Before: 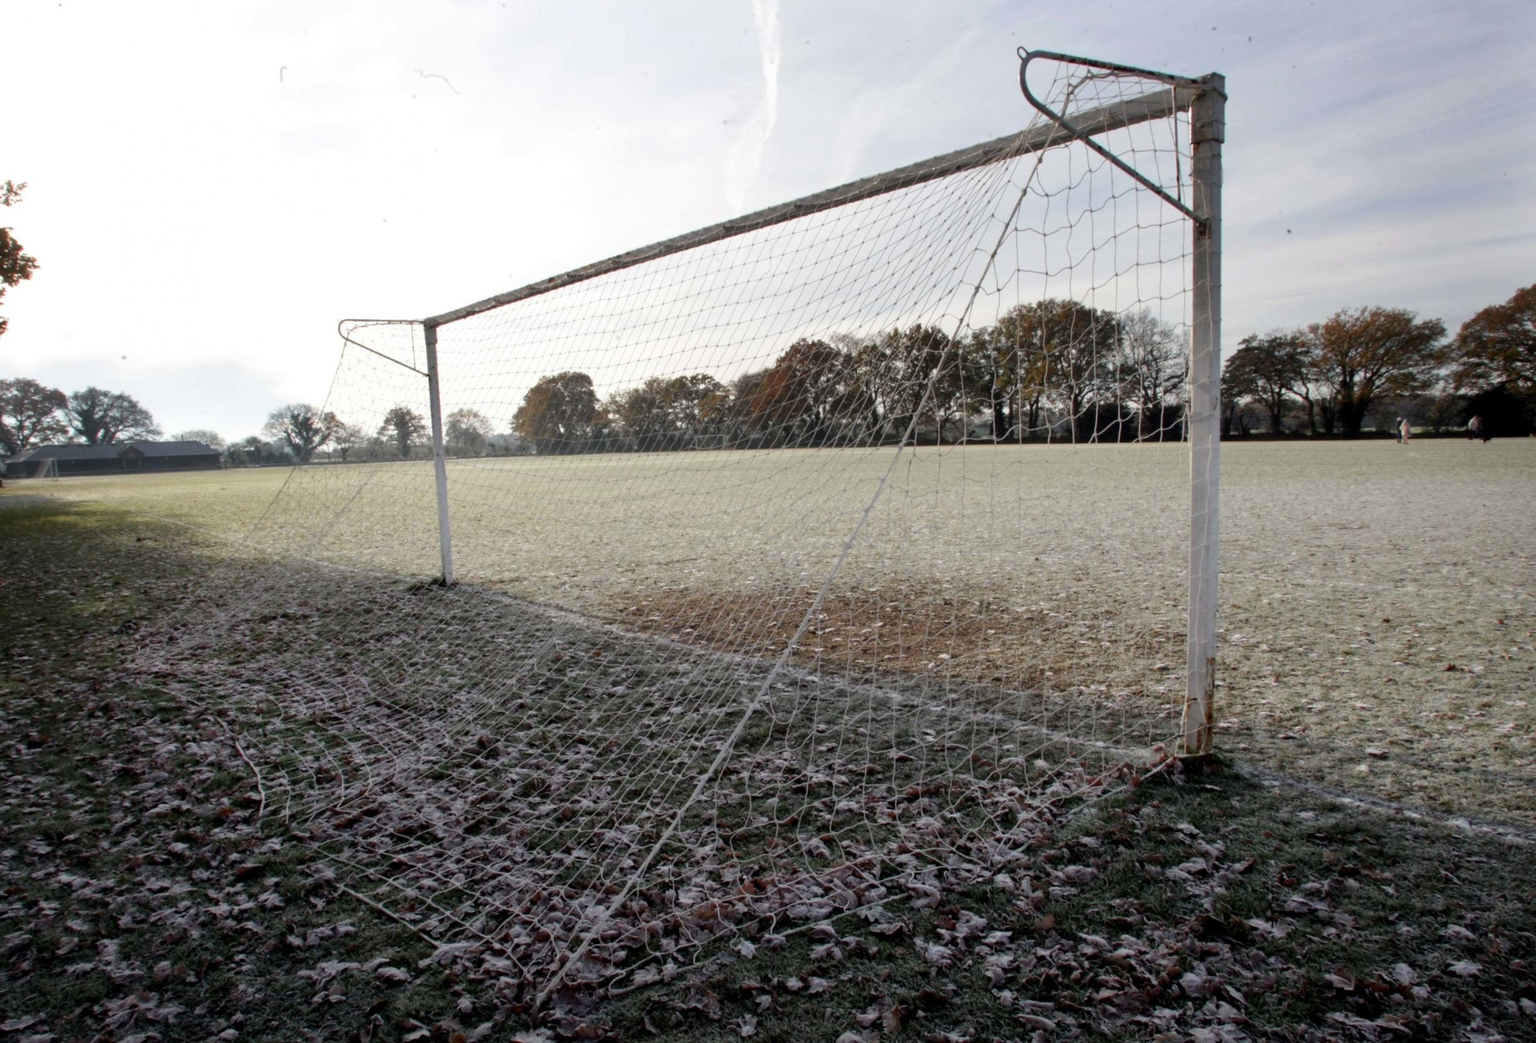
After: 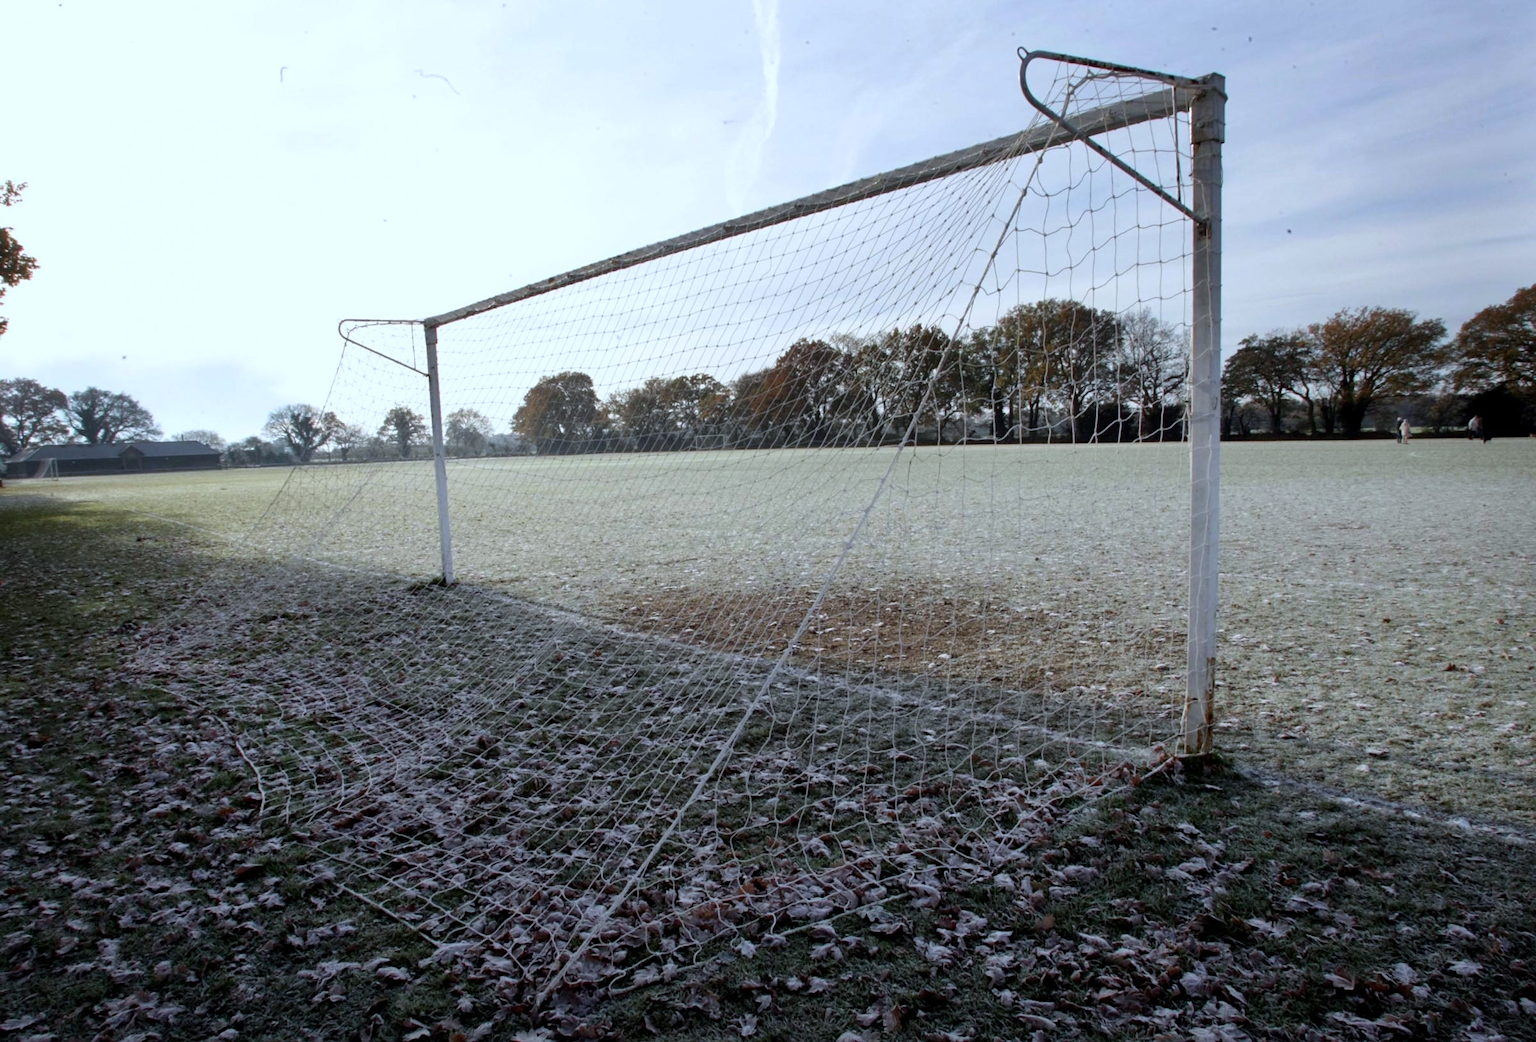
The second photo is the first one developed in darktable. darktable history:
white balance: red 0.924, blue 1.095
sharpen: amount 0.2
